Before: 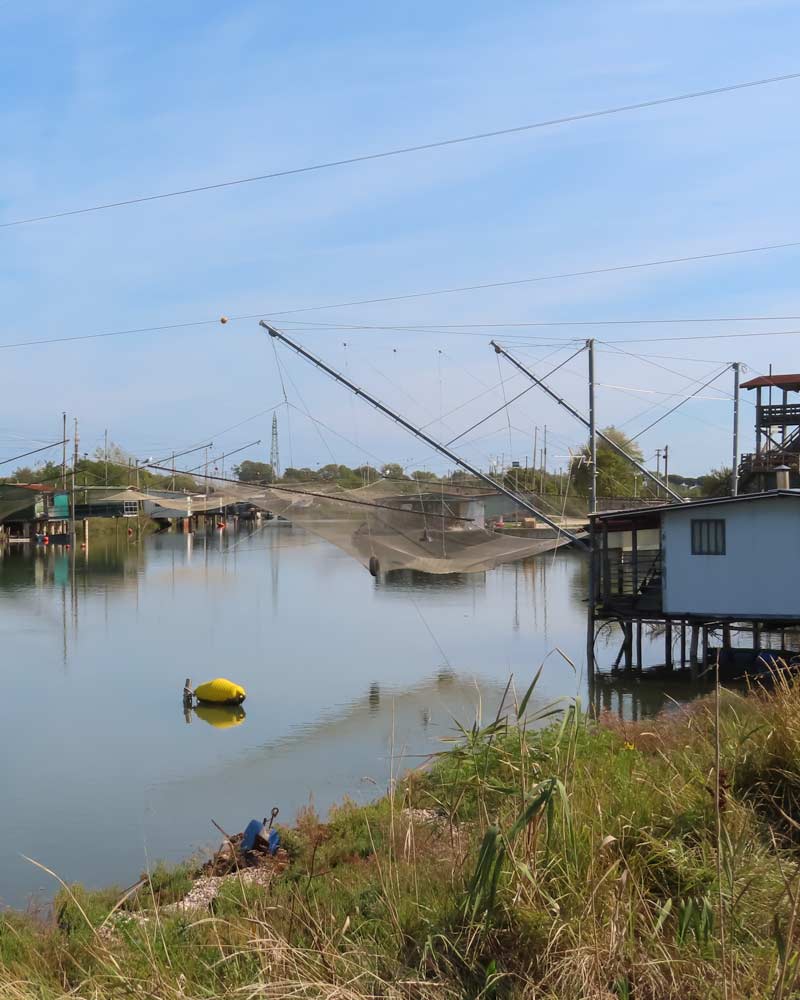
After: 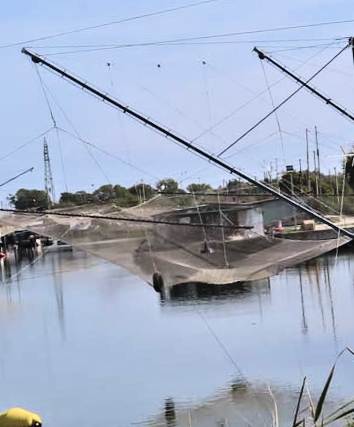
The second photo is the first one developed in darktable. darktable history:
rotate and perspective: rotation -5.2°, automatic cropping off
crop: left 30%, top 30%, right 30%, bottom 30%
contrast brightness saturation: contrast 0.39, brightness 0.53
exposure: black level correction -0.016, exposure -1.018 EV, compensate highlight preservation false
filmic rgb: black relative exposure -7.92 EV, white relative exposure 4.13 EV, threshold 3 EV, hardness 4.02, latitude 51.22%, contrast 1.013, shadows ↔ highlights balance 5.35%, color science v5 (2021), contrast in shadows safe, contrast in highlights safe, enable highlight reconstruction true
color calibration: illuminant as shot in camera, x 0.358, y 0.373, temperature 4628.91 K
velvia: on, module defaults
contrast equalizer: octaves 7, y [[0.609, 0.611, 0.615, 0.613, 0.607, 0.603], [0.504, 0.498, 0.496, 0.499, 0.506, 0.516], [0 ×6], [0 ×6], [0 ×6]]
